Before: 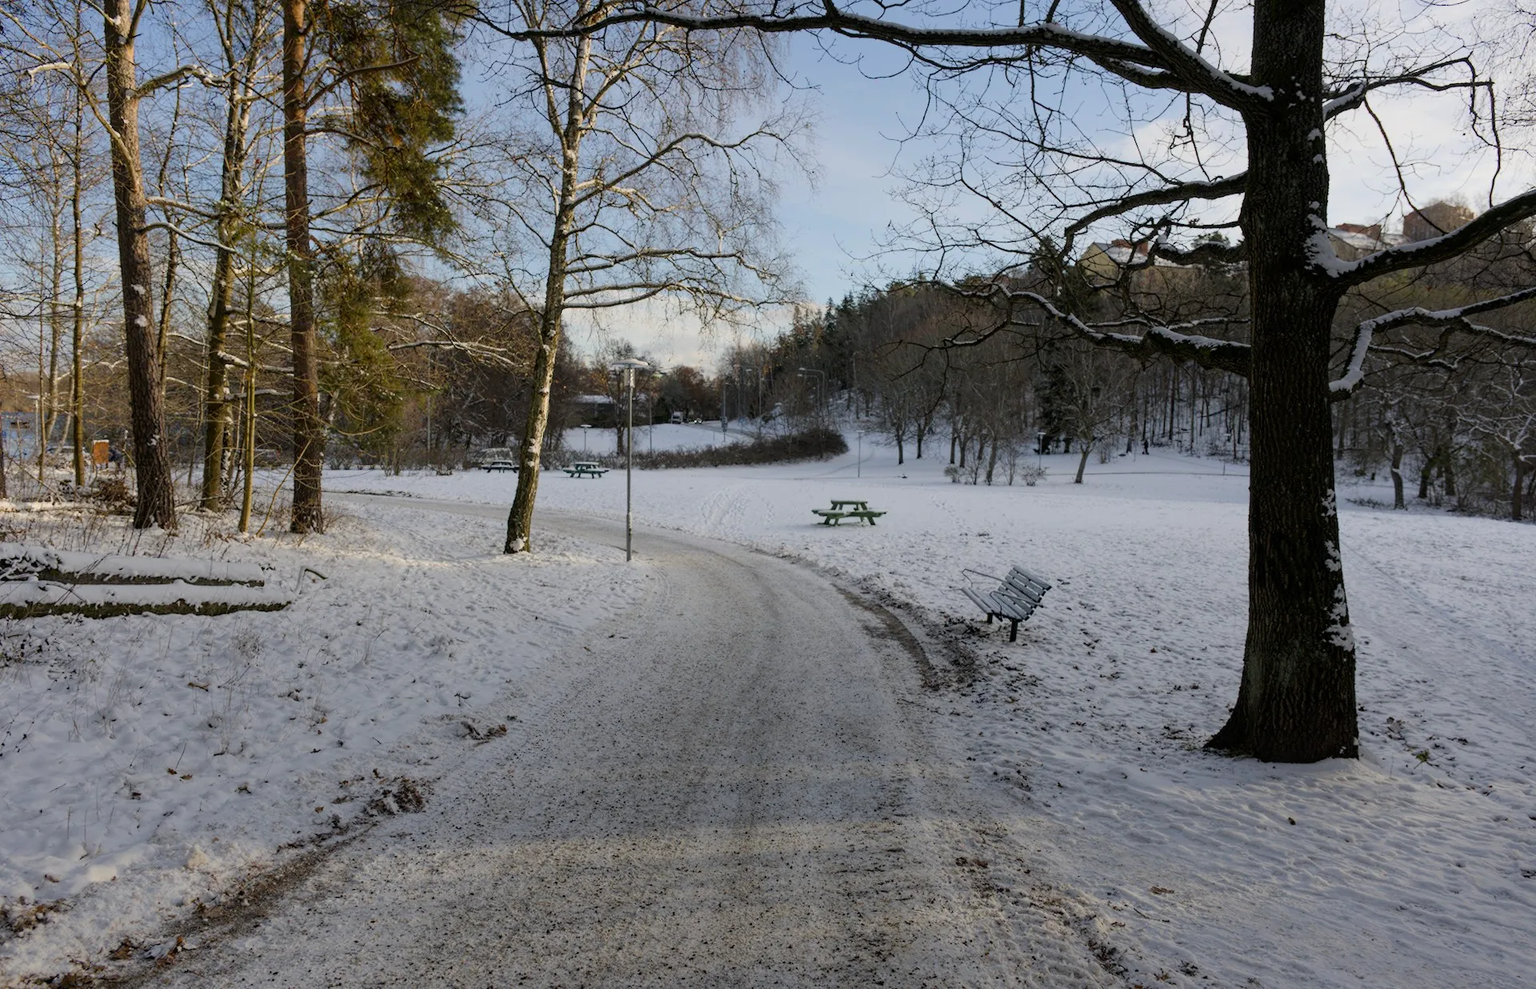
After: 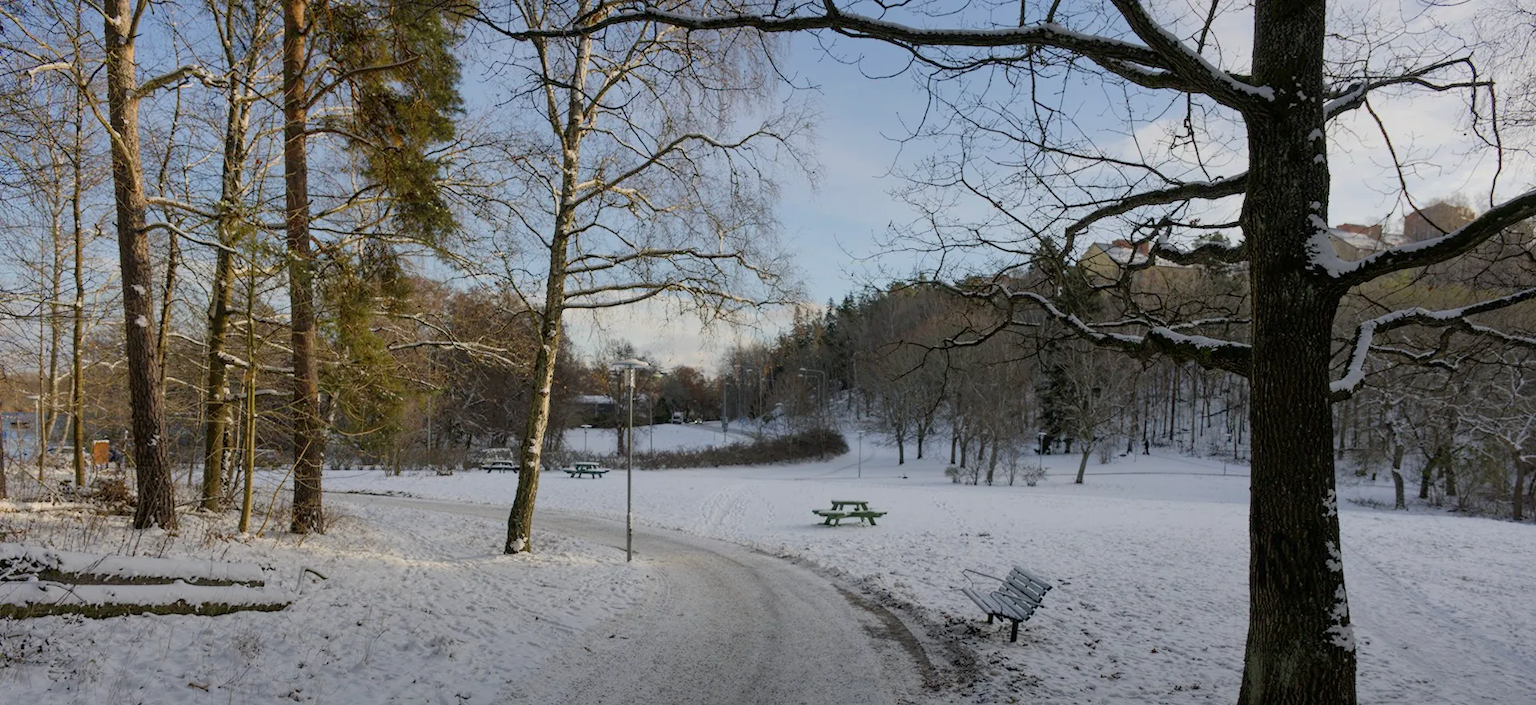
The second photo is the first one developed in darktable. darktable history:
shadows and highlights: on, module defaults
crop: bottom 28.576%
